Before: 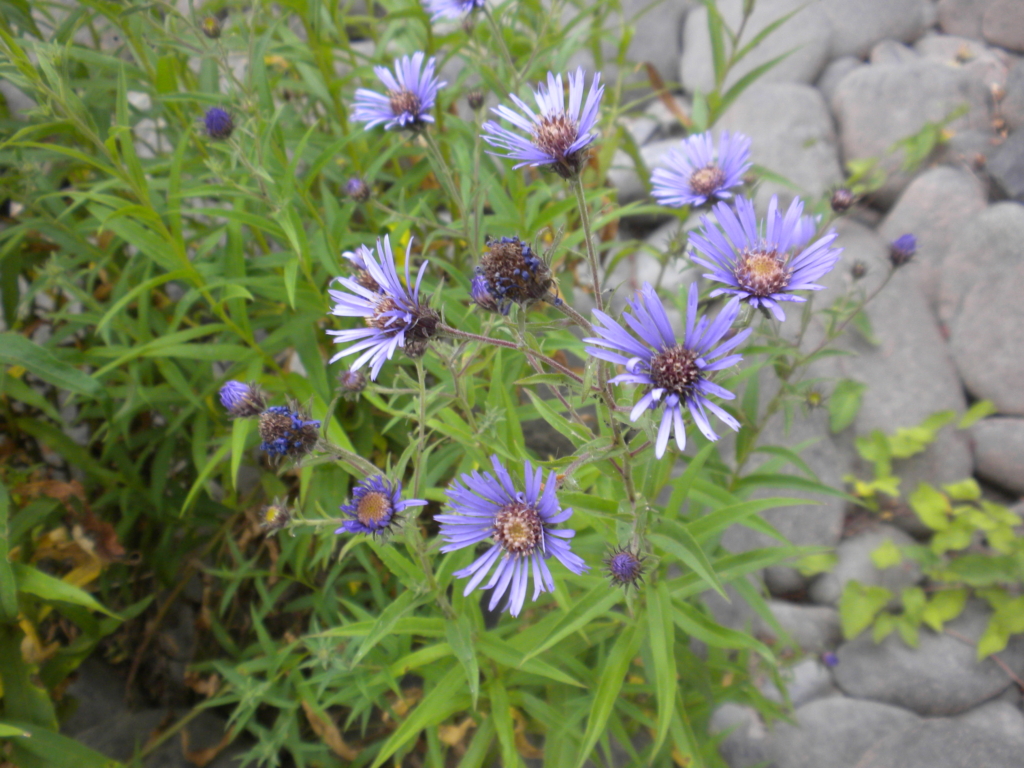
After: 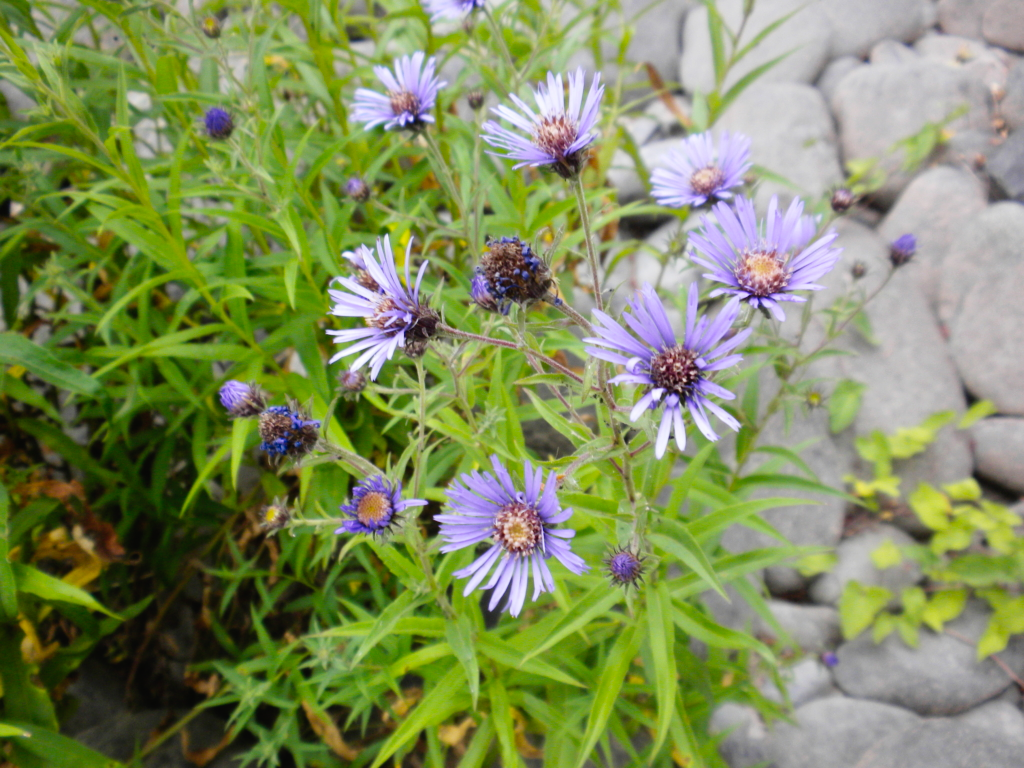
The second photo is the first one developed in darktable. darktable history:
tone curve: curves: ch0 [(0, 0.01) (0.133, 0.057) (0.338, 0.327) (0.494, 0.55) (0.726, 0.807) (1, 1)]; ch1 [(0, 0) (0.346, 0.324) (0.45, 0.431) (0.5, 0.5) (0.522, 0.517) (0.543, 0.578) (1, 1)]; ch2 [(0, 0) (0.44, 0.424) (0.501, 0.499) (0.564, 0.611) (0.622, 0.667) (0.707, 0.746) (1, 1)], preserve colors none
